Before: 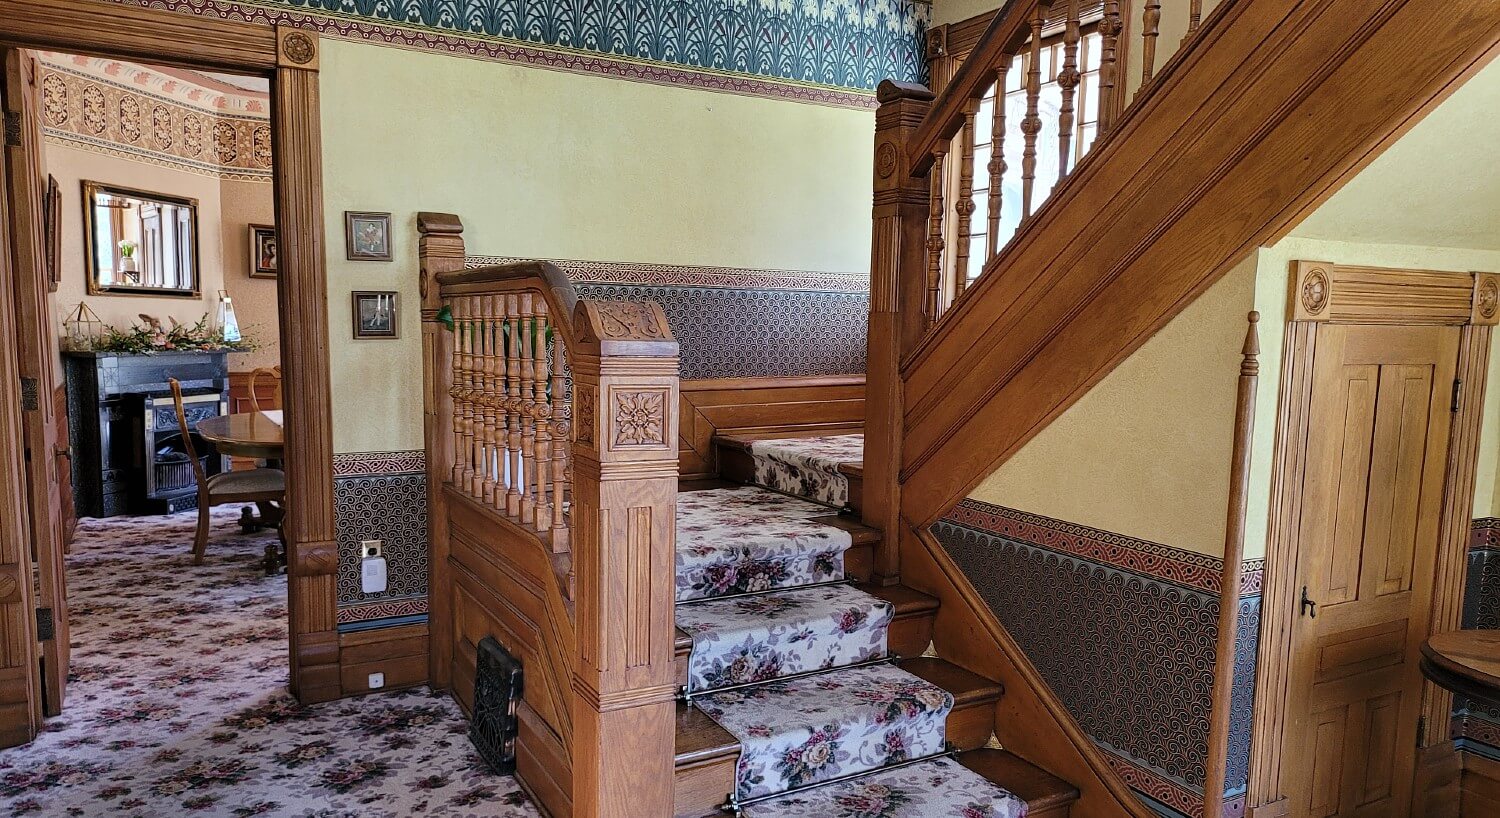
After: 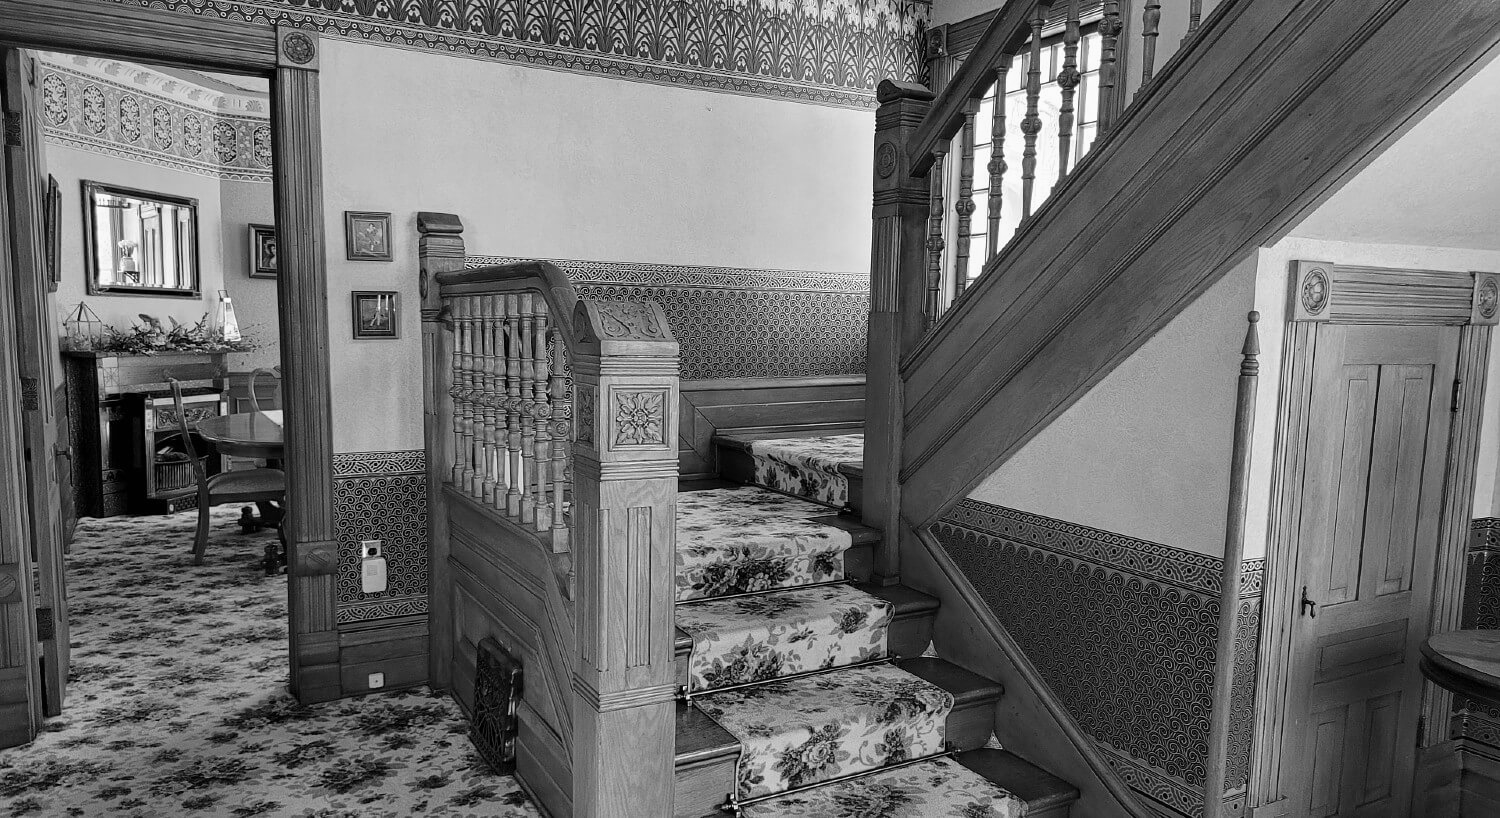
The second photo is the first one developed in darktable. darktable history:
color calibration: output gray [0.714, 0.278, 0, 0], illuminant custom, x 0.371, y 0.383, temperature 4280.92 K
